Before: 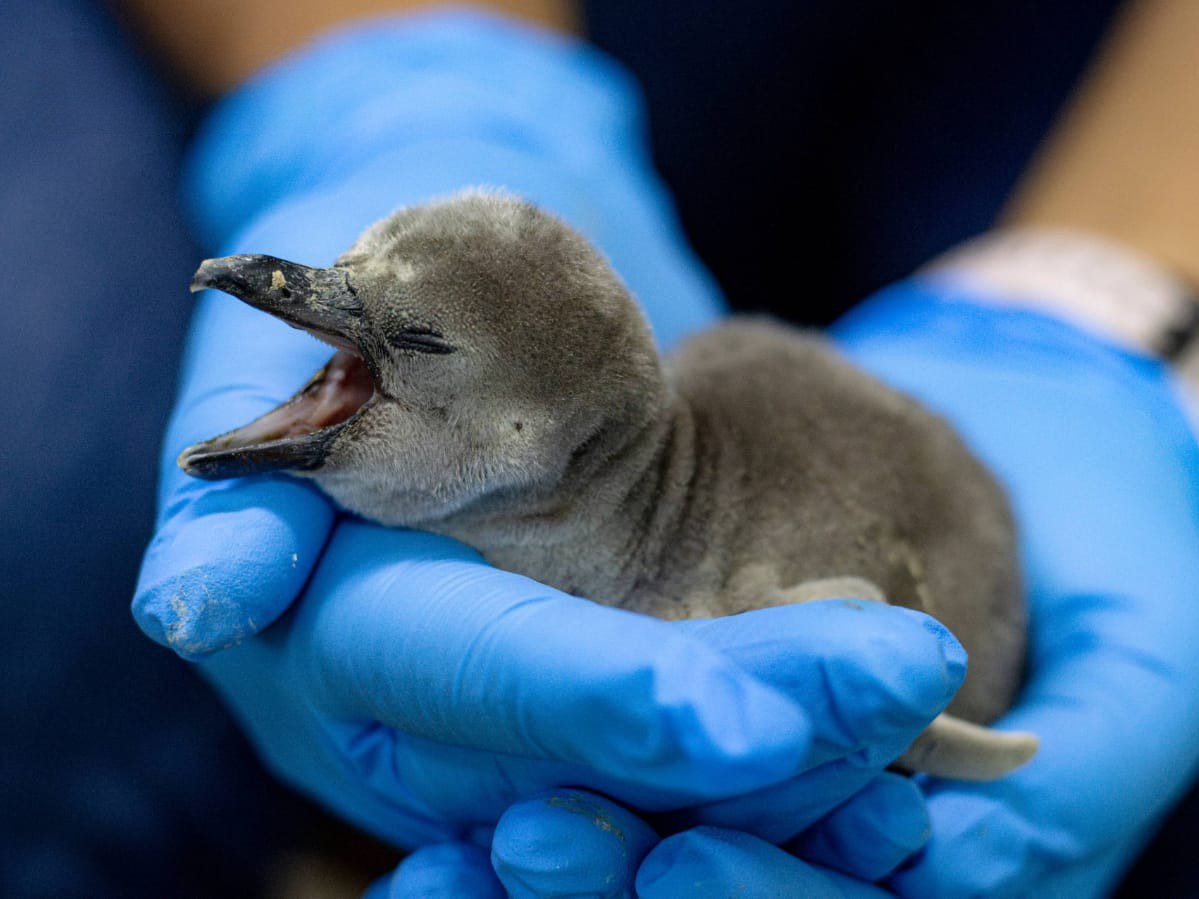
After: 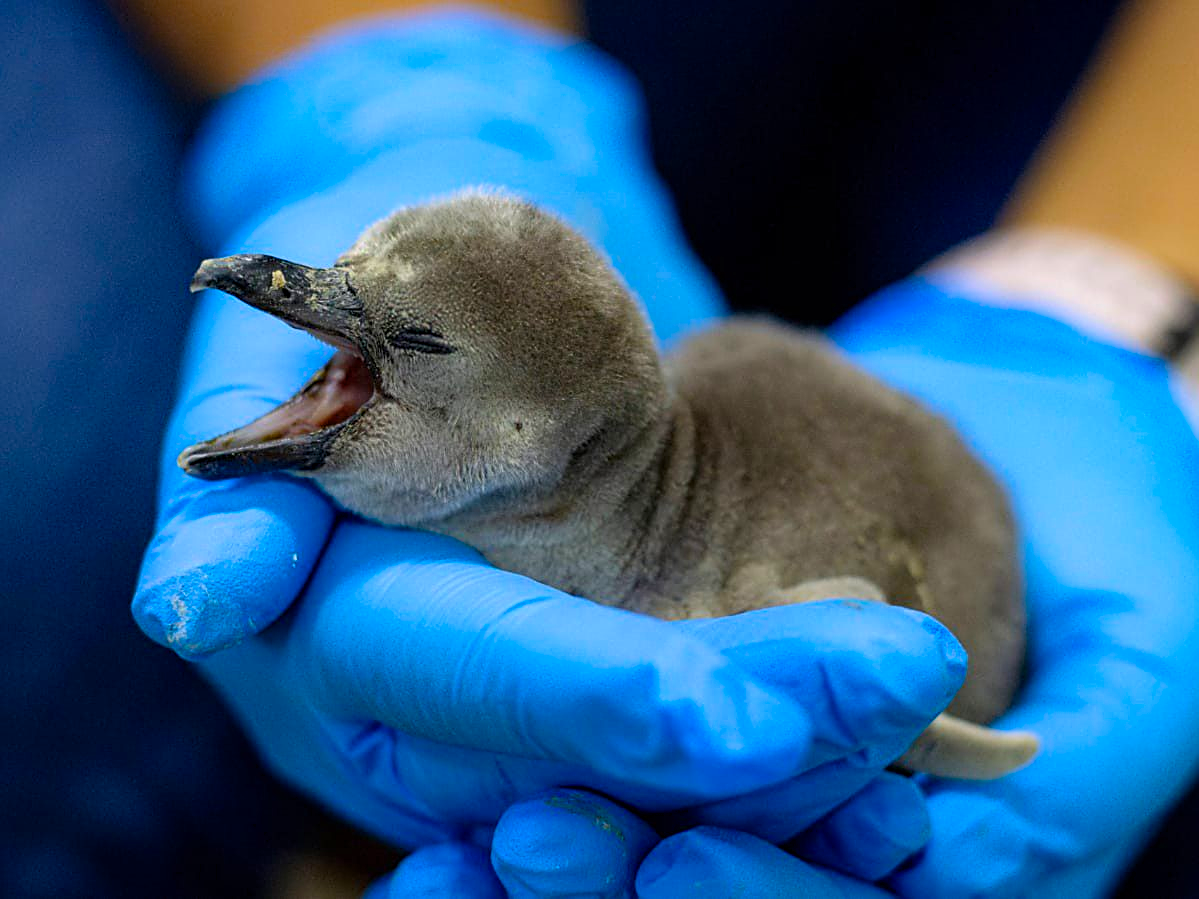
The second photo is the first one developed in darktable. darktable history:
sharpen: on, module defaults
rotate and perspective: automatic cropping off
color balance rgb: linear chroma grading › global chroma 10%, perceptual saturation grading › global saturation 30%, global vibrance 10%
